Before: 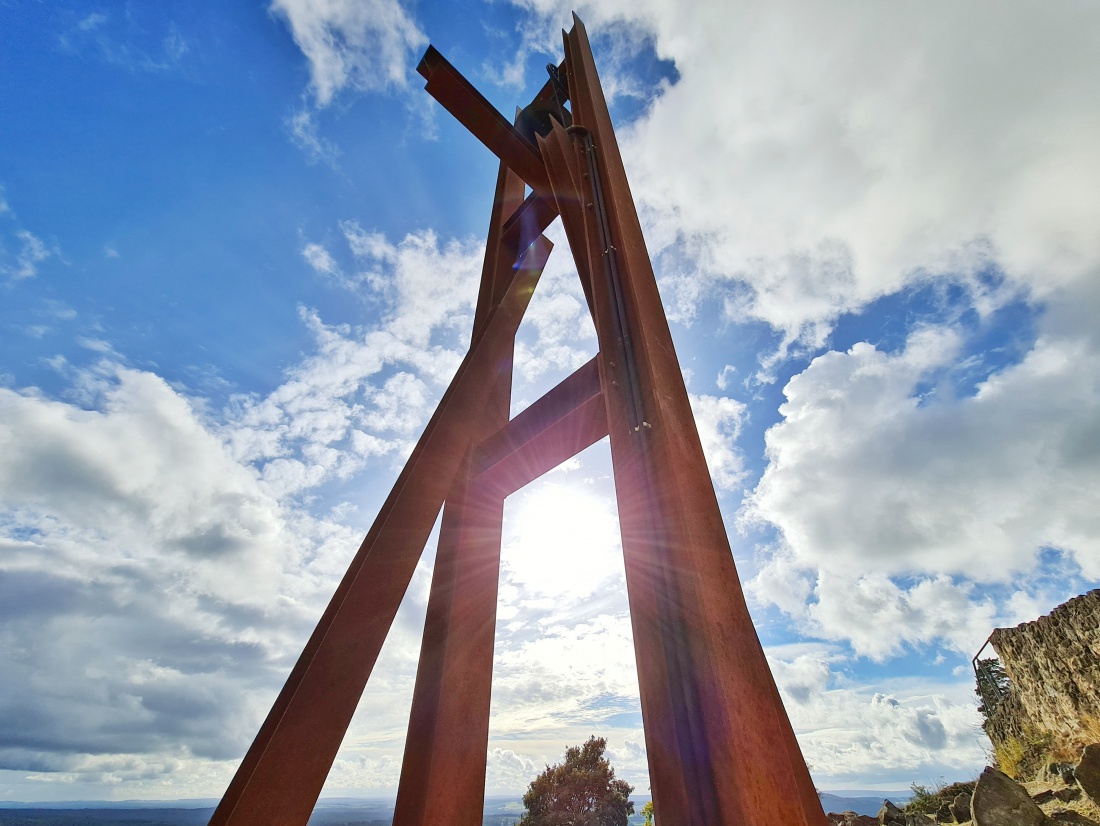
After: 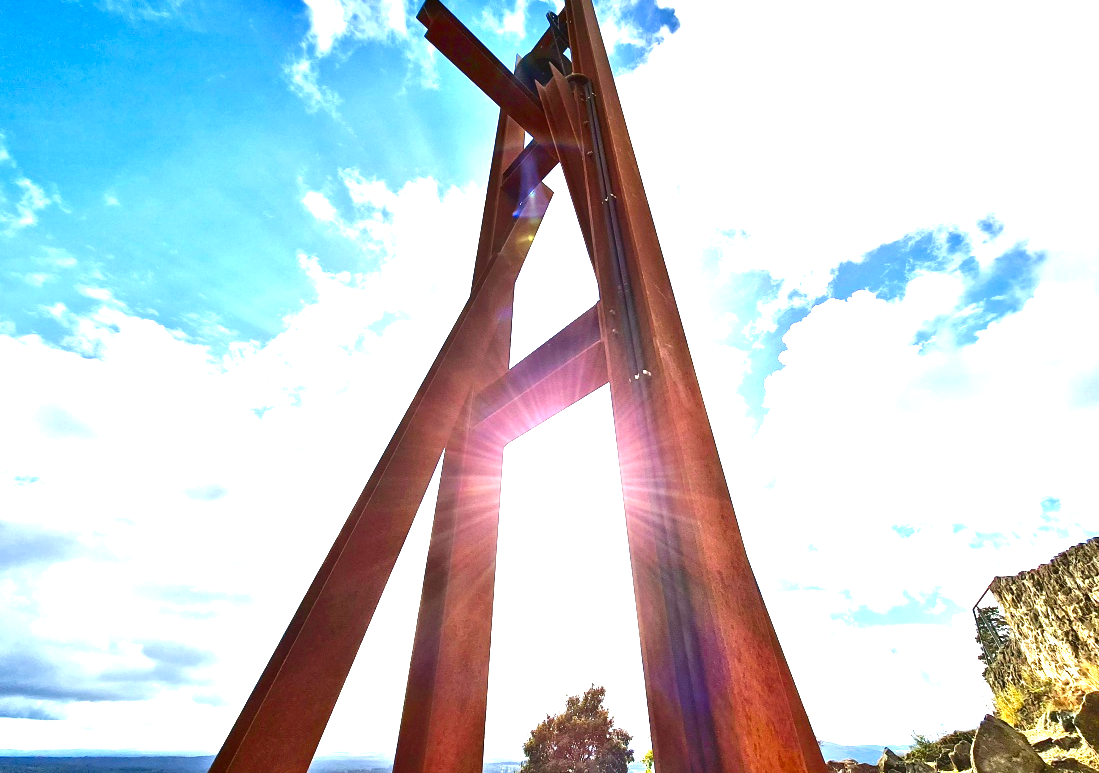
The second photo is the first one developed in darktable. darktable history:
exposure: black level correction 0, exposure 1.758 EV, compensate highlight preservation false
crop and rotate: top 6.301%
contrast brightness saturation: brightness -0.204, saturation 0.076
